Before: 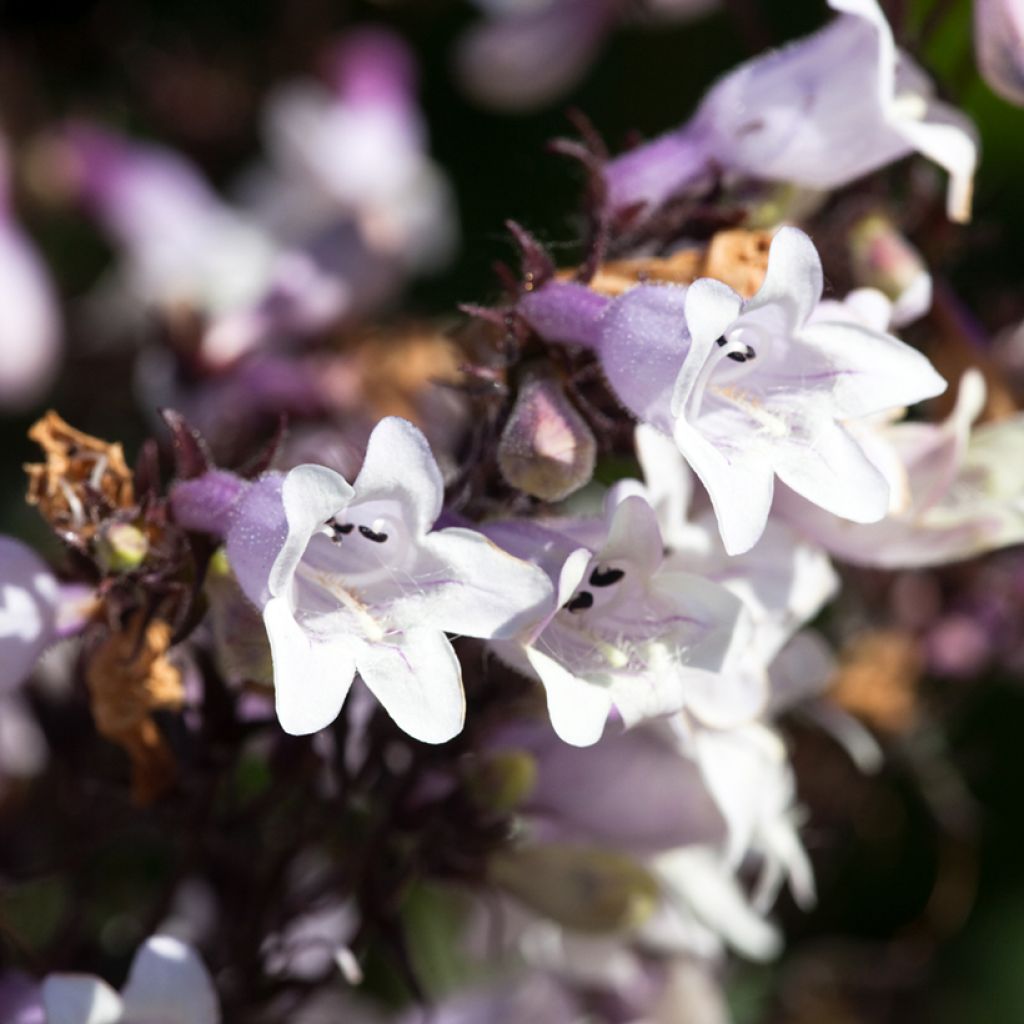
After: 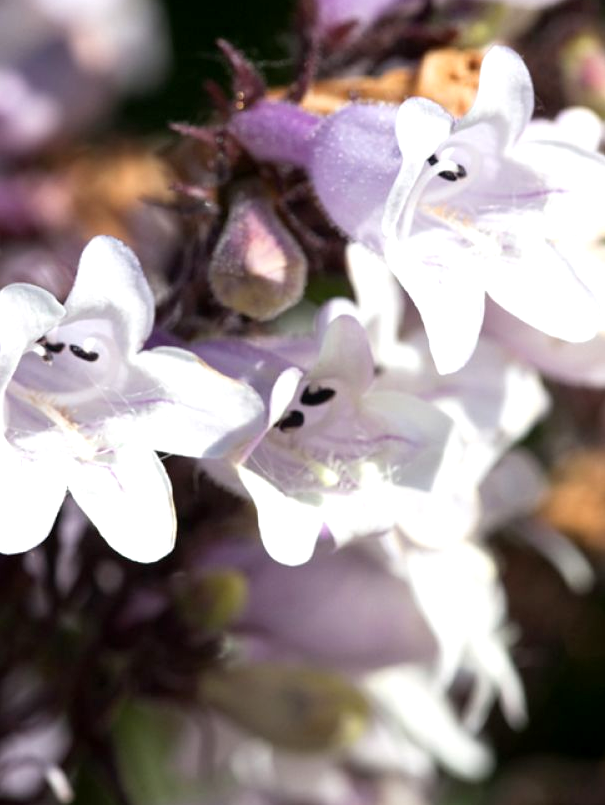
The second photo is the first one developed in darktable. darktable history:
exposure: black level correction 0.001, exposure 0.3 EV, compensate highlight preservation false
crop and rotate: left 28.256%, top 17.734%, right 12.656%, bottom 3.573%
